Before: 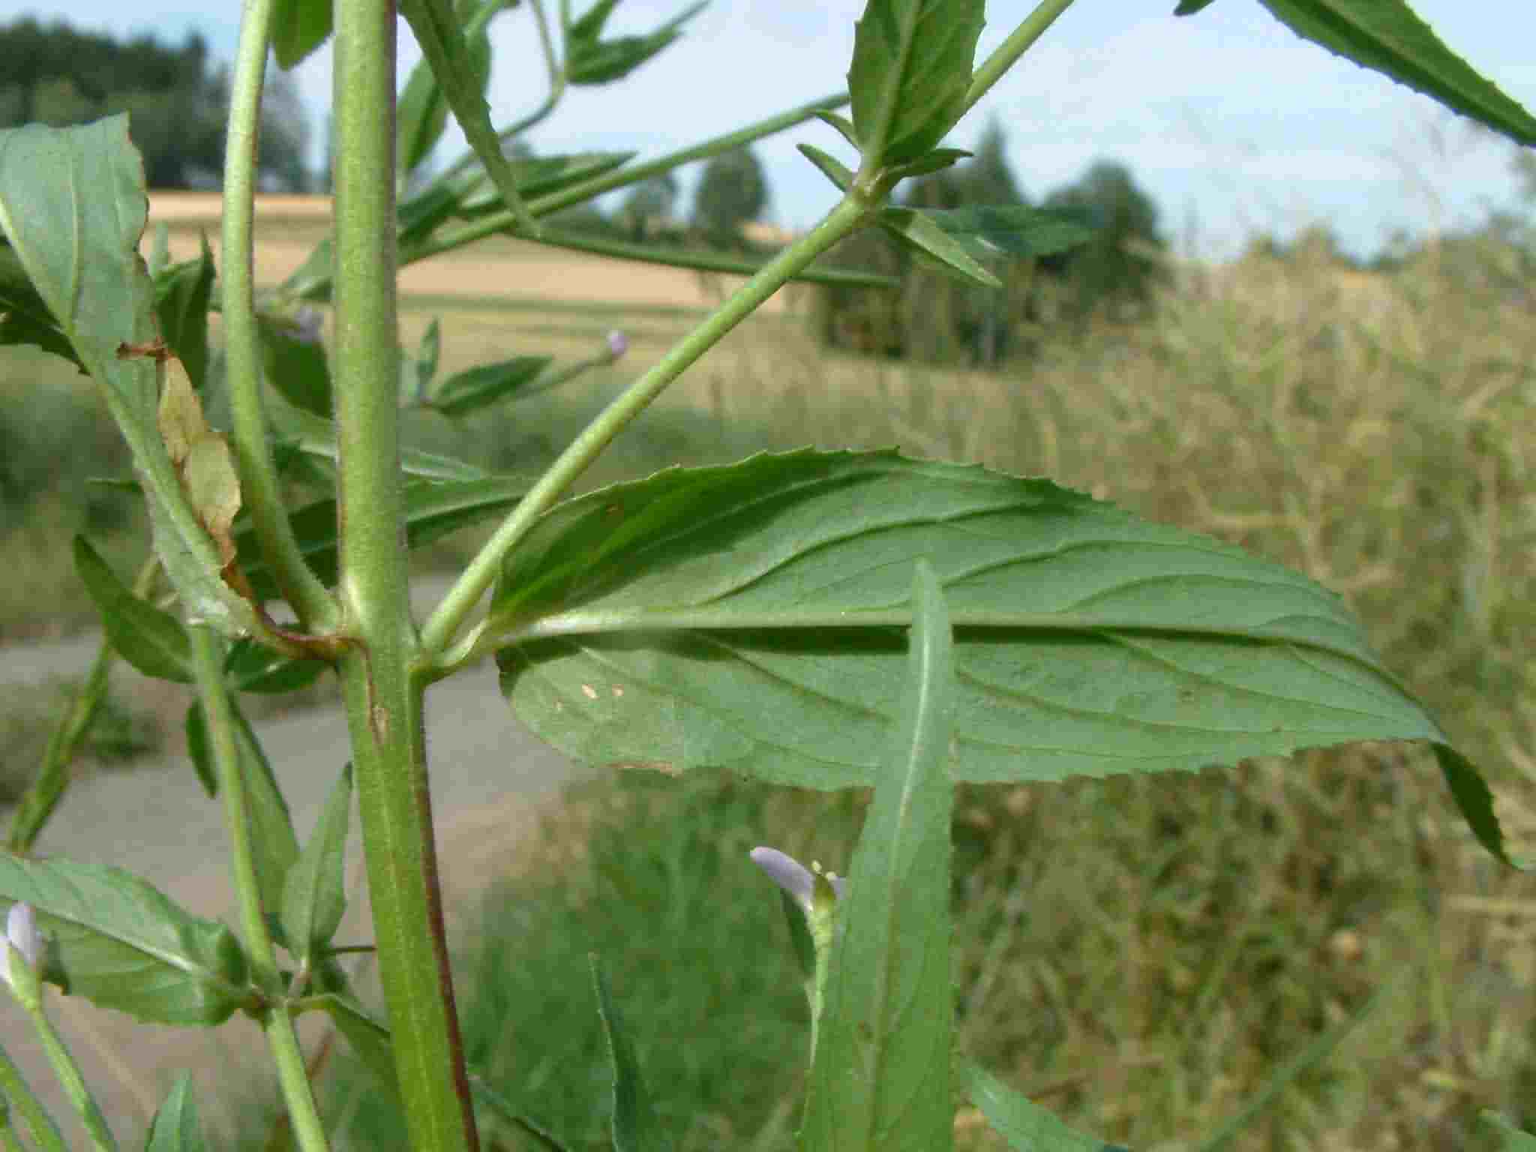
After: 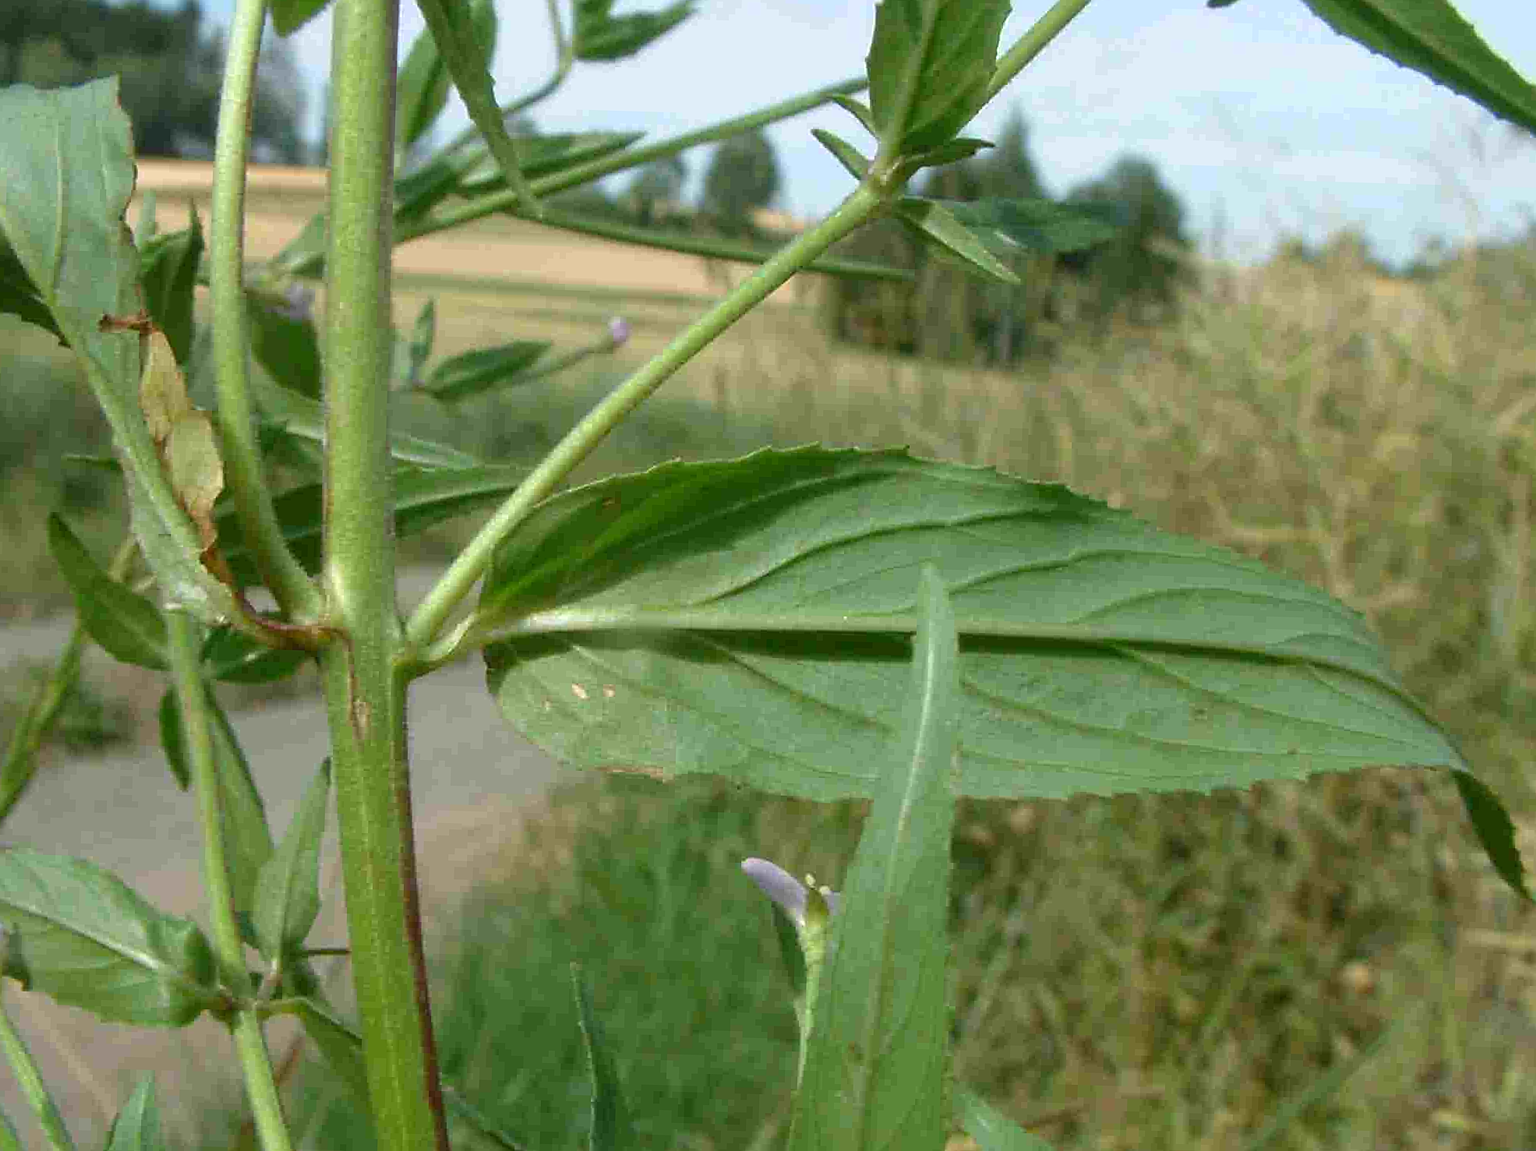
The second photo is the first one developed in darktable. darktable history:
sharpen: on, module defaults
crop and rotate: angle -1.69°
